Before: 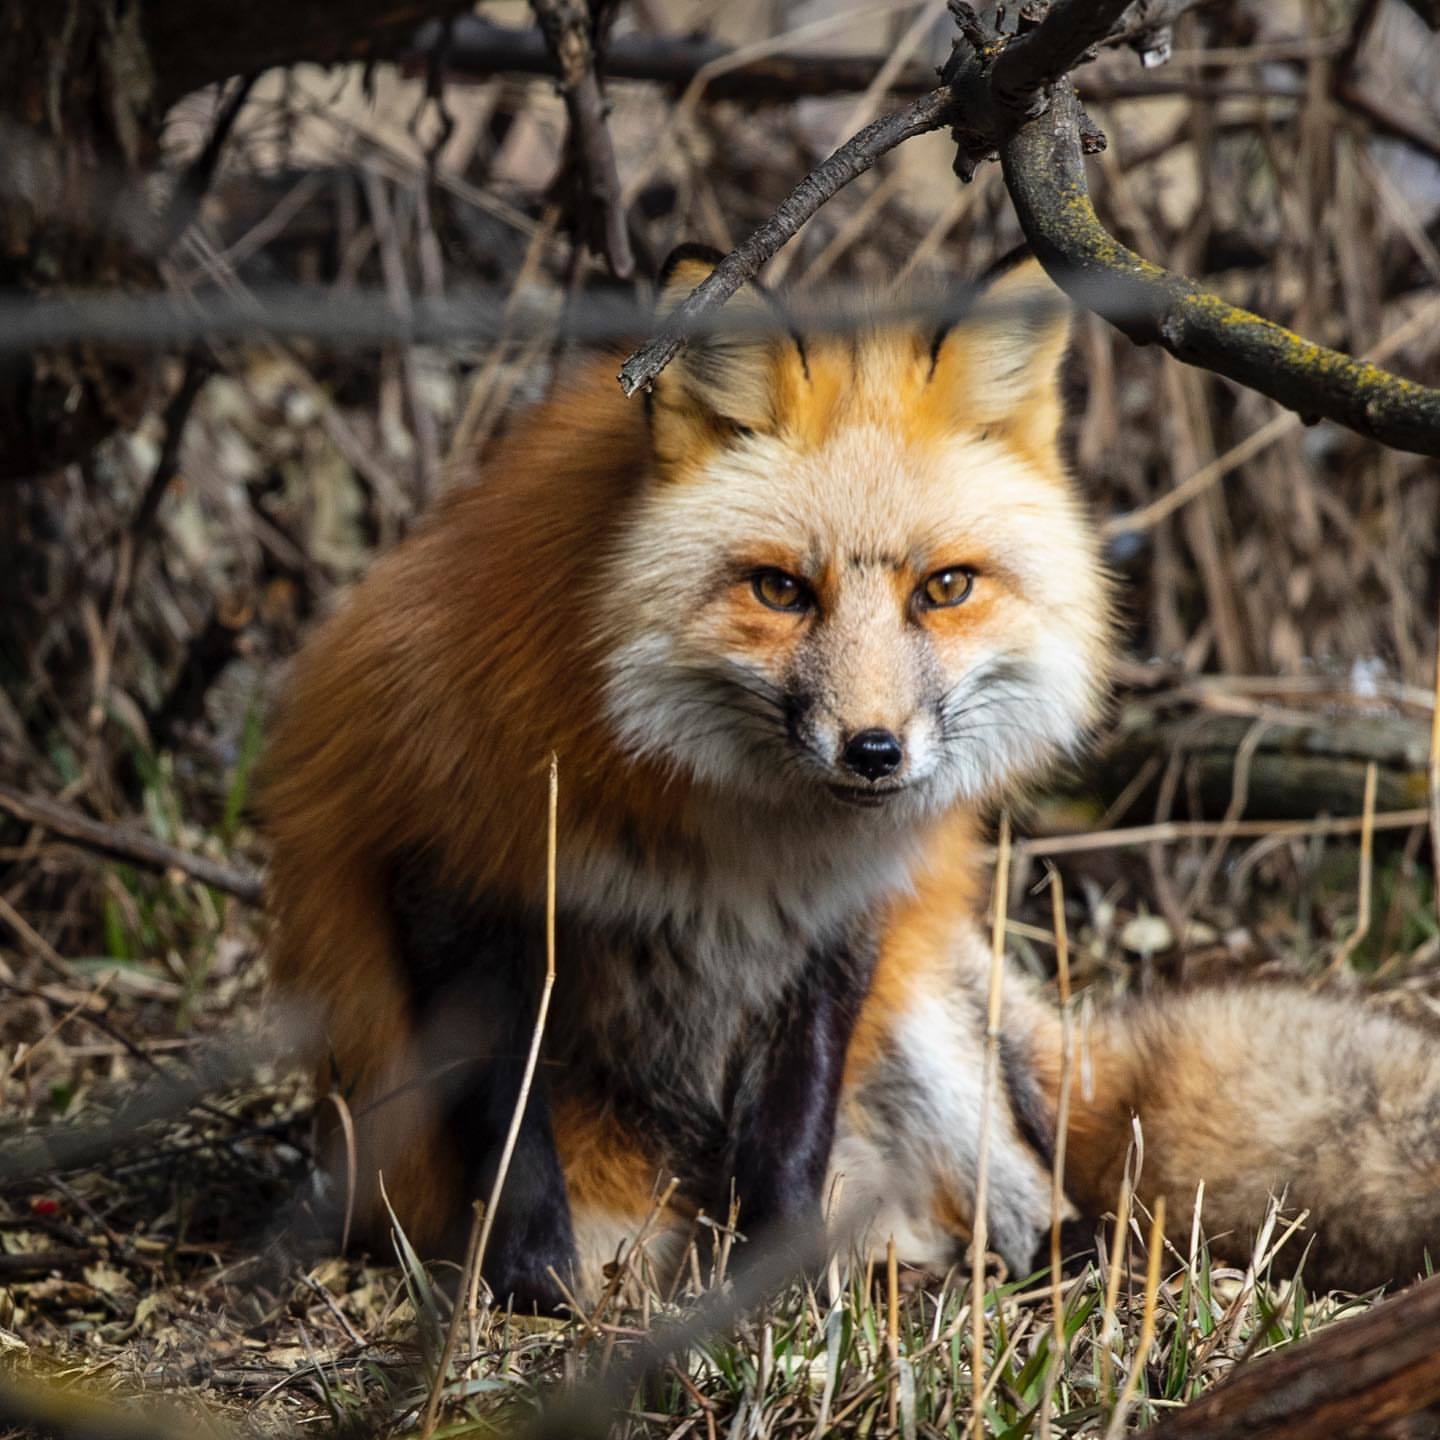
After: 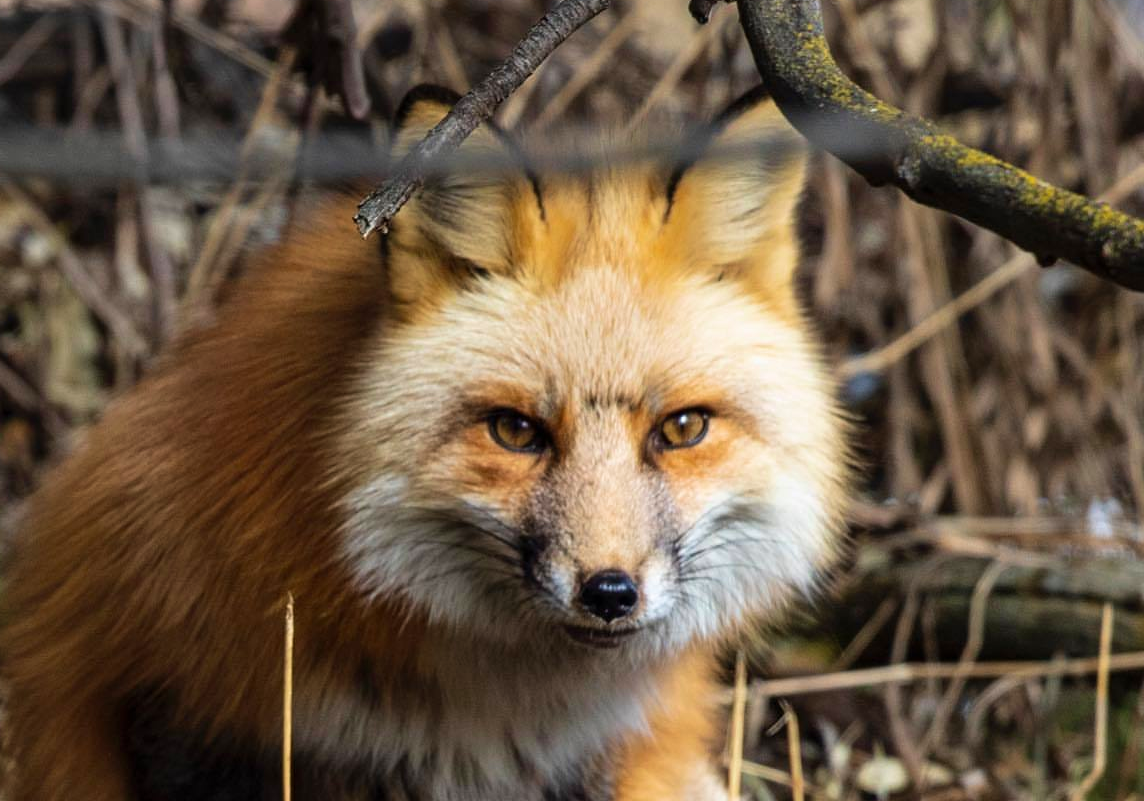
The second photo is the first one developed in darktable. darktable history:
velvia: on, module defaults
crop: left 18.38%, top 11.092%, right 2.134%, bottom 33.217%
